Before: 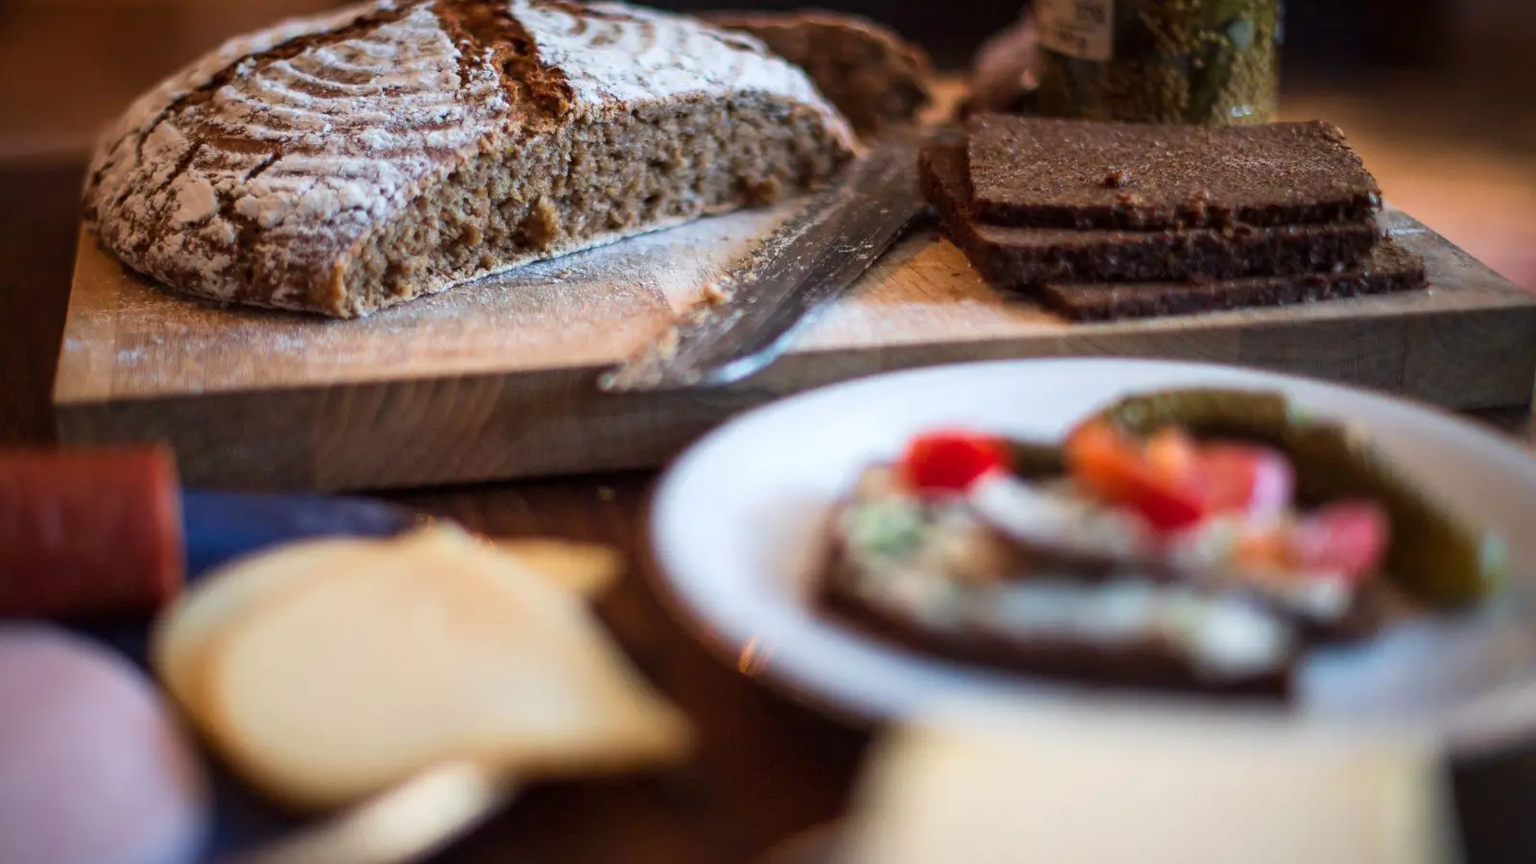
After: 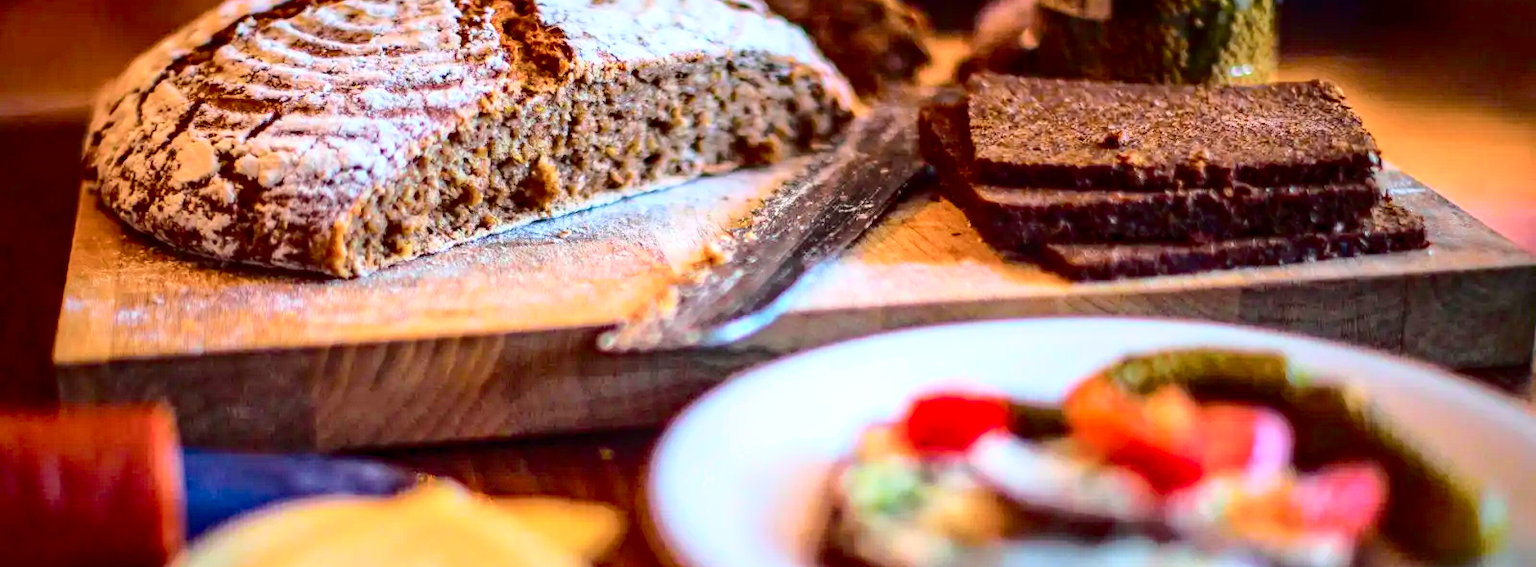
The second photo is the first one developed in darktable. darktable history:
tone curve: curves: ch0 [(0, 0) (0.126, 0.061) (0.338, 0.285) (0.494, 0.518) (0.703, 0.762) (1, 1)]; ch1 [(0, 0) (0.364, 0.322) (0.443, 0.441) (0.5, 0.501) (0.55, 0.578) (1, 1)]; ch2 [(0, 0) (0.44, 0.424) (0.501, 0.499) (0.557, 0.564) (0.613, 0.682) (0.707, 0.746) (1, 1)], color space Lab, independent channels, preserve colors none
crop and rotate: top 4.758%, bottom 29.57%
exposure: exposure 0.232 EV, compensate exposure bias true, compensate highlight preservation false
base curve: curves: ch0 [(0, 0) (0.028, 0.03) (0.121, 0.232) (0.46, 0.748) (0.859, 0.968) (1, 1)], exposure shift 0.01
local contrast: on, module defaults
shadows and highlights: highlights color adjustment 38.9%
haze removal: adaptive false
